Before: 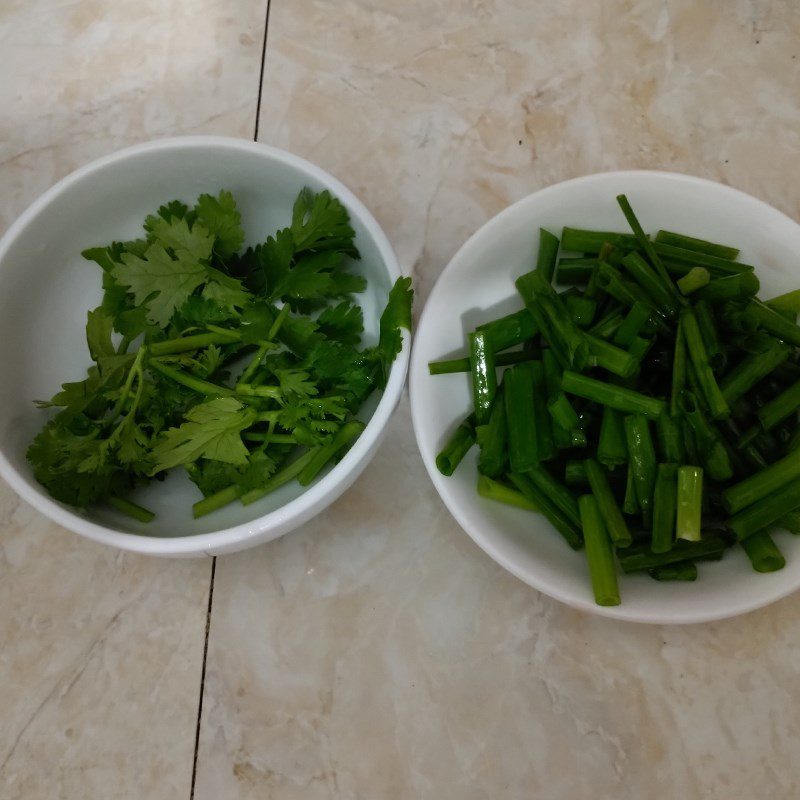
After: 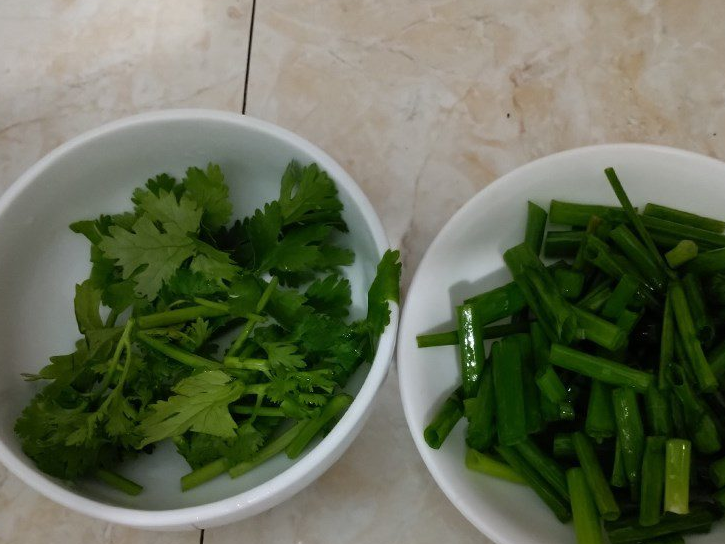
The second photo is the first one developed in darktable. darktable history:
crop: left 1.566%, top 3.446%, right 7.697%, bottom 28.454%
